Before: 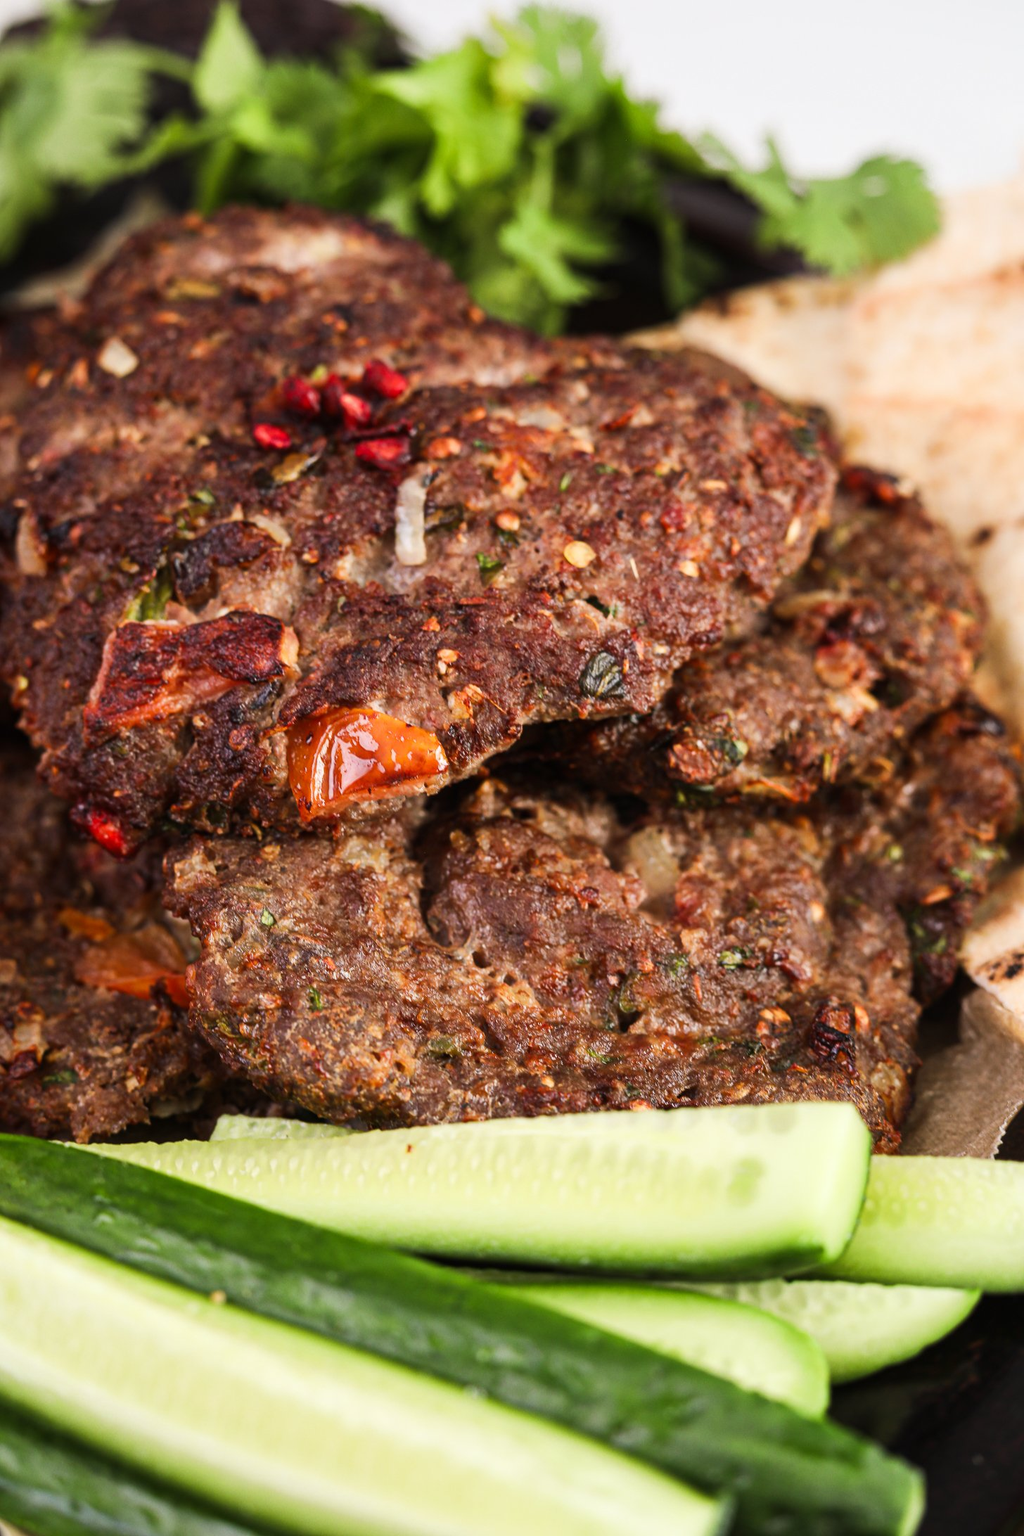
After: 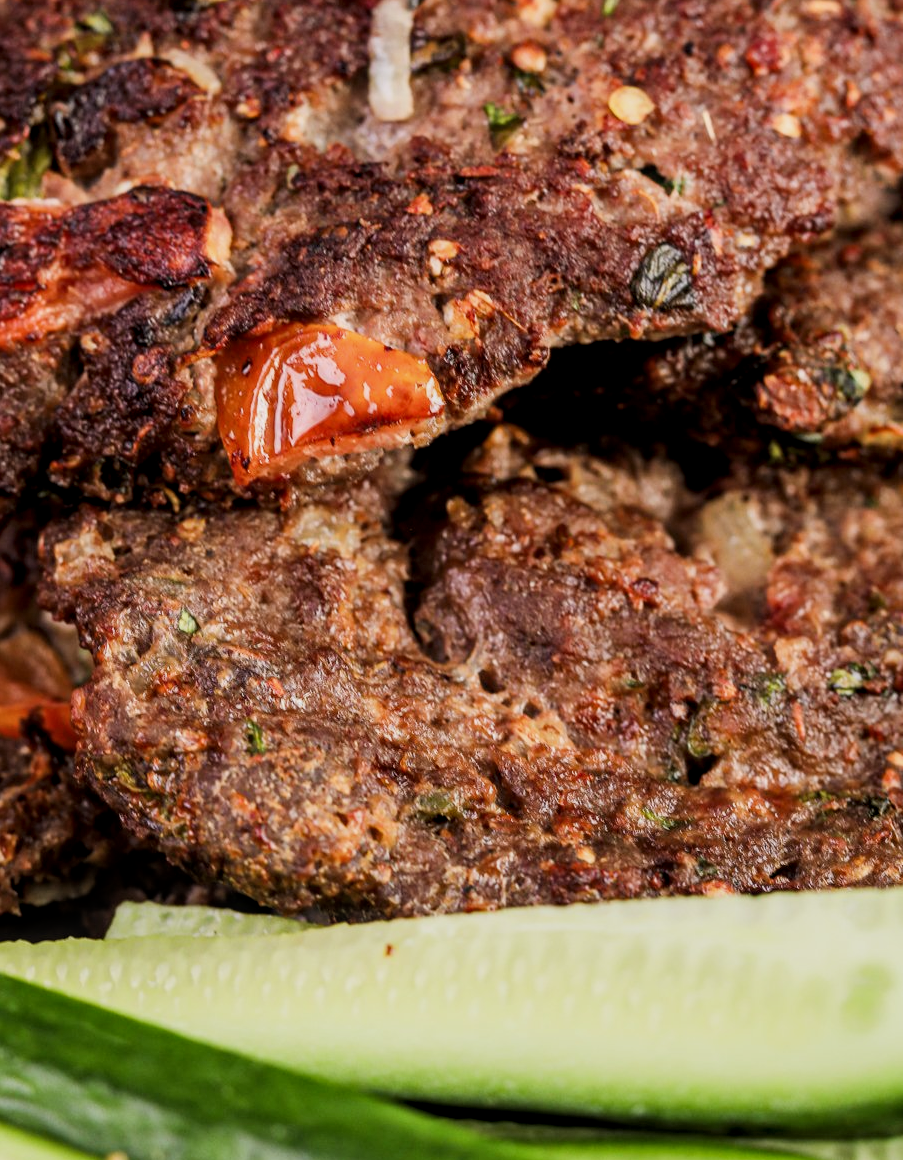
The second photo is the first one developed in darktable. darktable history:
crop: left 13.312%, top 31.28%, right 24.627%, bottom 15.582%
filmic rgb: white relative exposure 3.8 EV, hardness 4.35
local contrast: detail 130%
